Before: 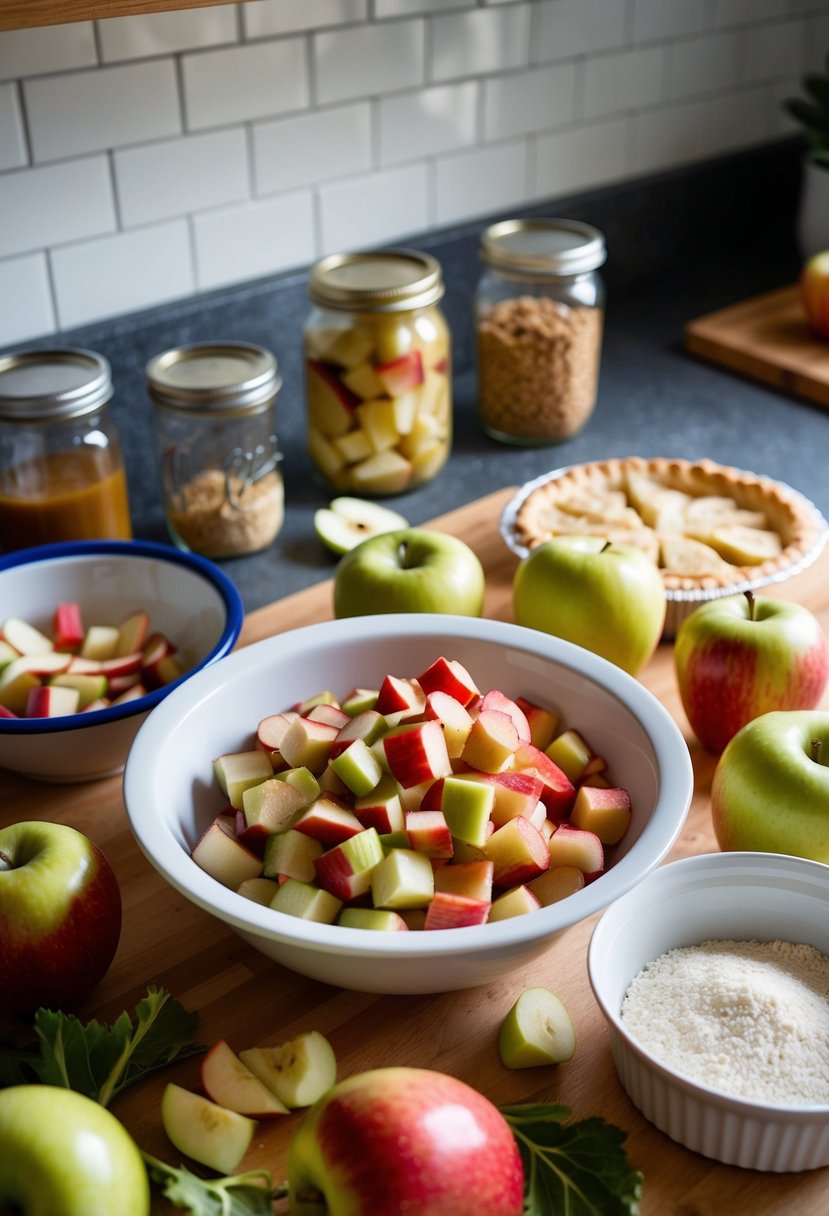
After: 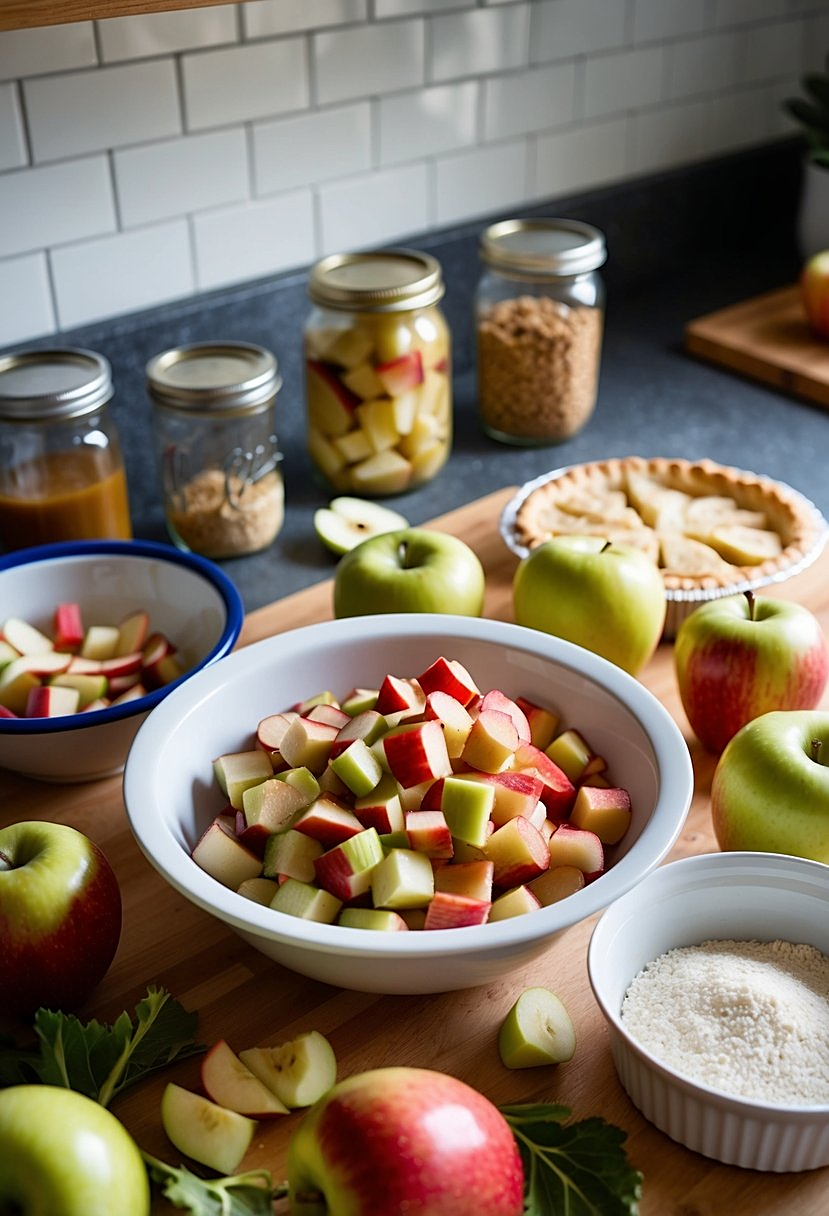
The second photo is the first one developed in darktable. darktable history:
contrast brightness saturation: contrast 0.046
sharpen: on, module defaults
